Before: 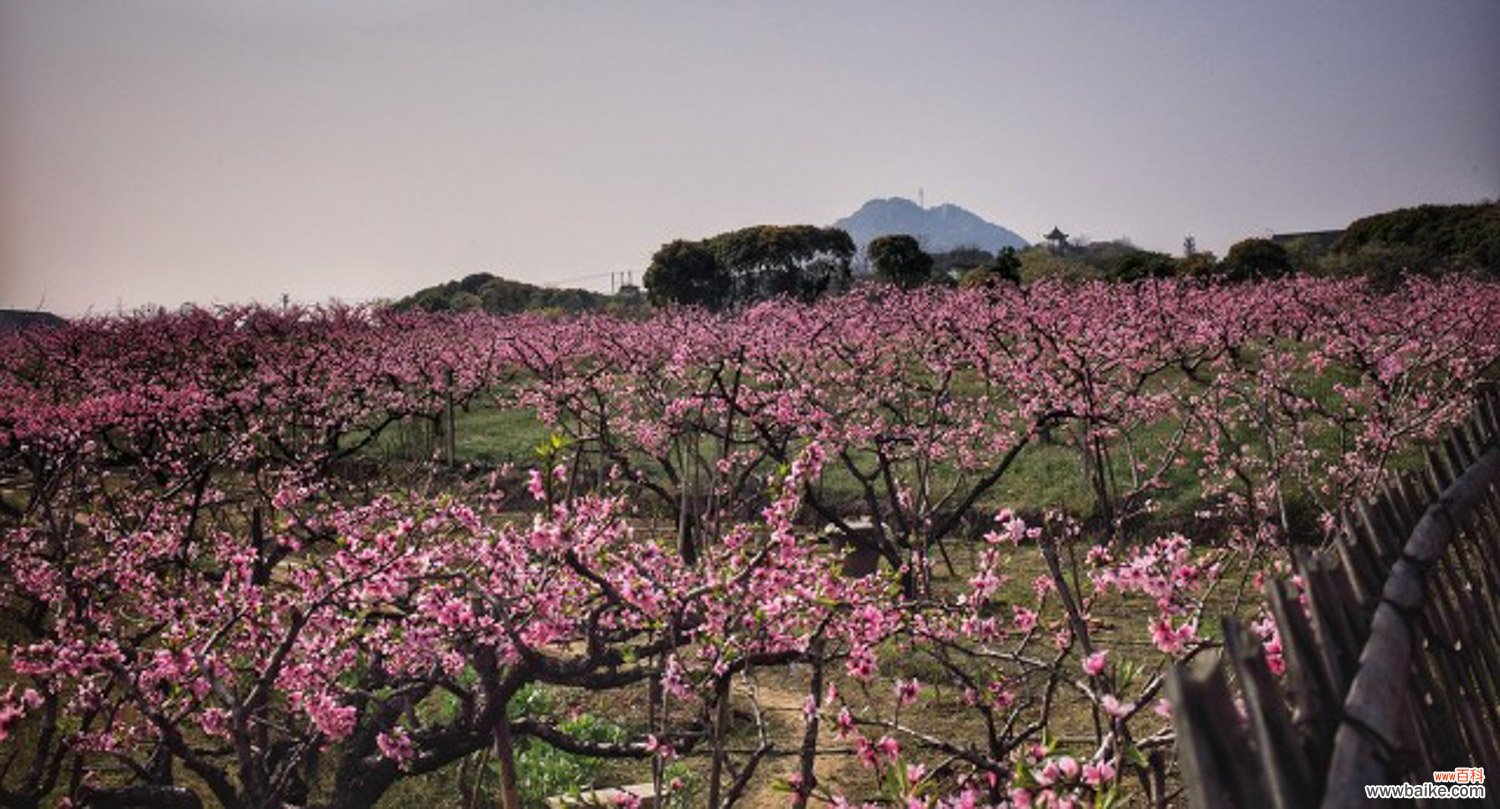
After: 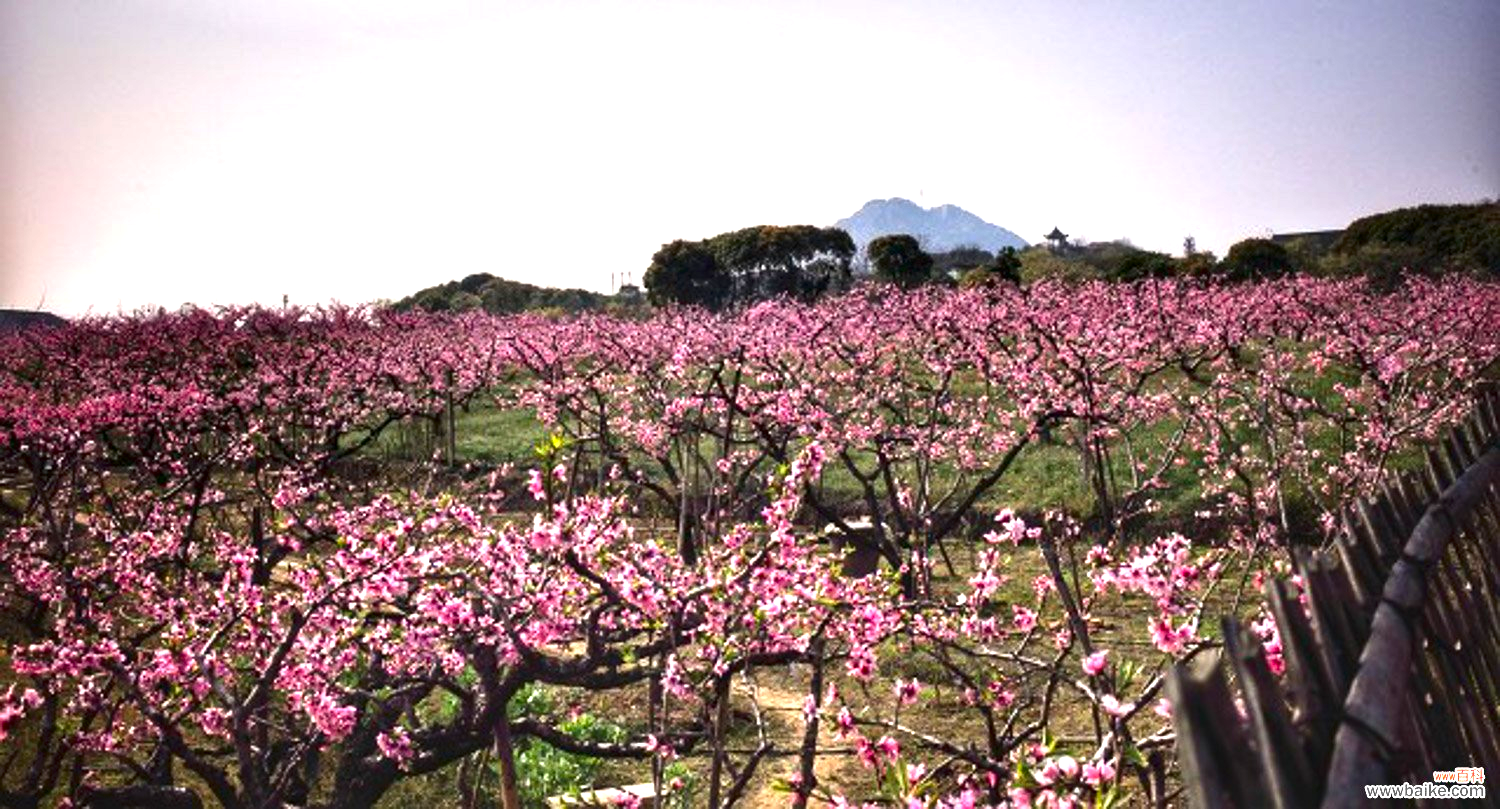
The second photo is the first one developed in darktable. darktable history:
exposure: black level correction 0, exposure 1.2 EV, compensate highlight preservation false
contrast brightness saturation: contrast 0.068, brightness -0.139, saturation 0.111
